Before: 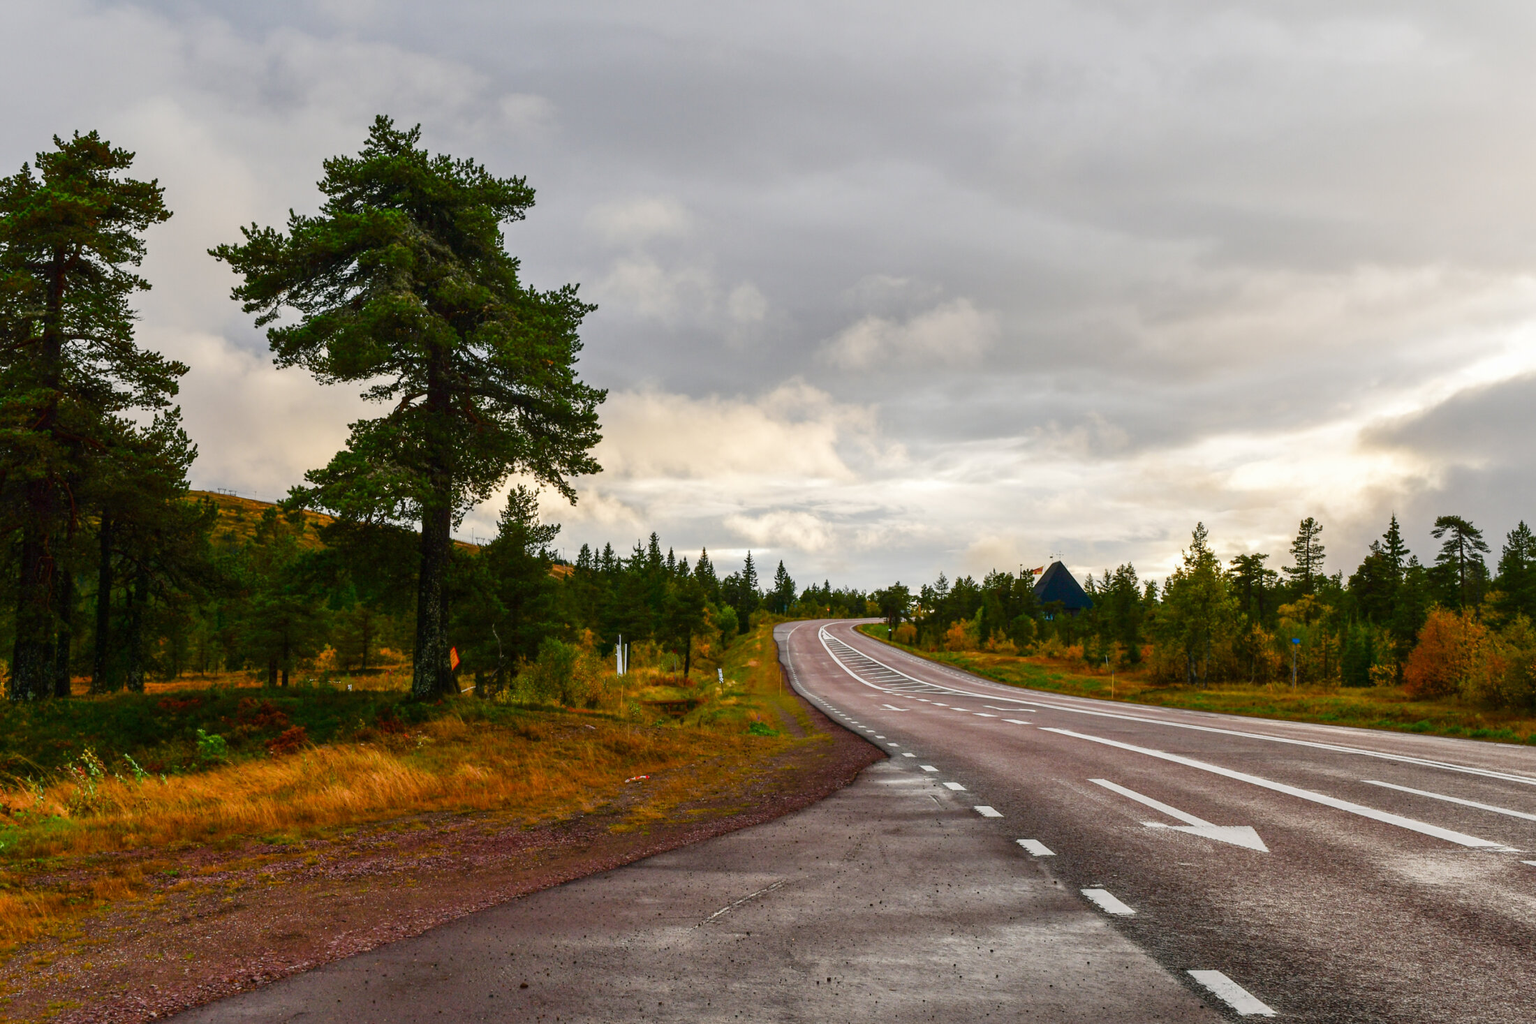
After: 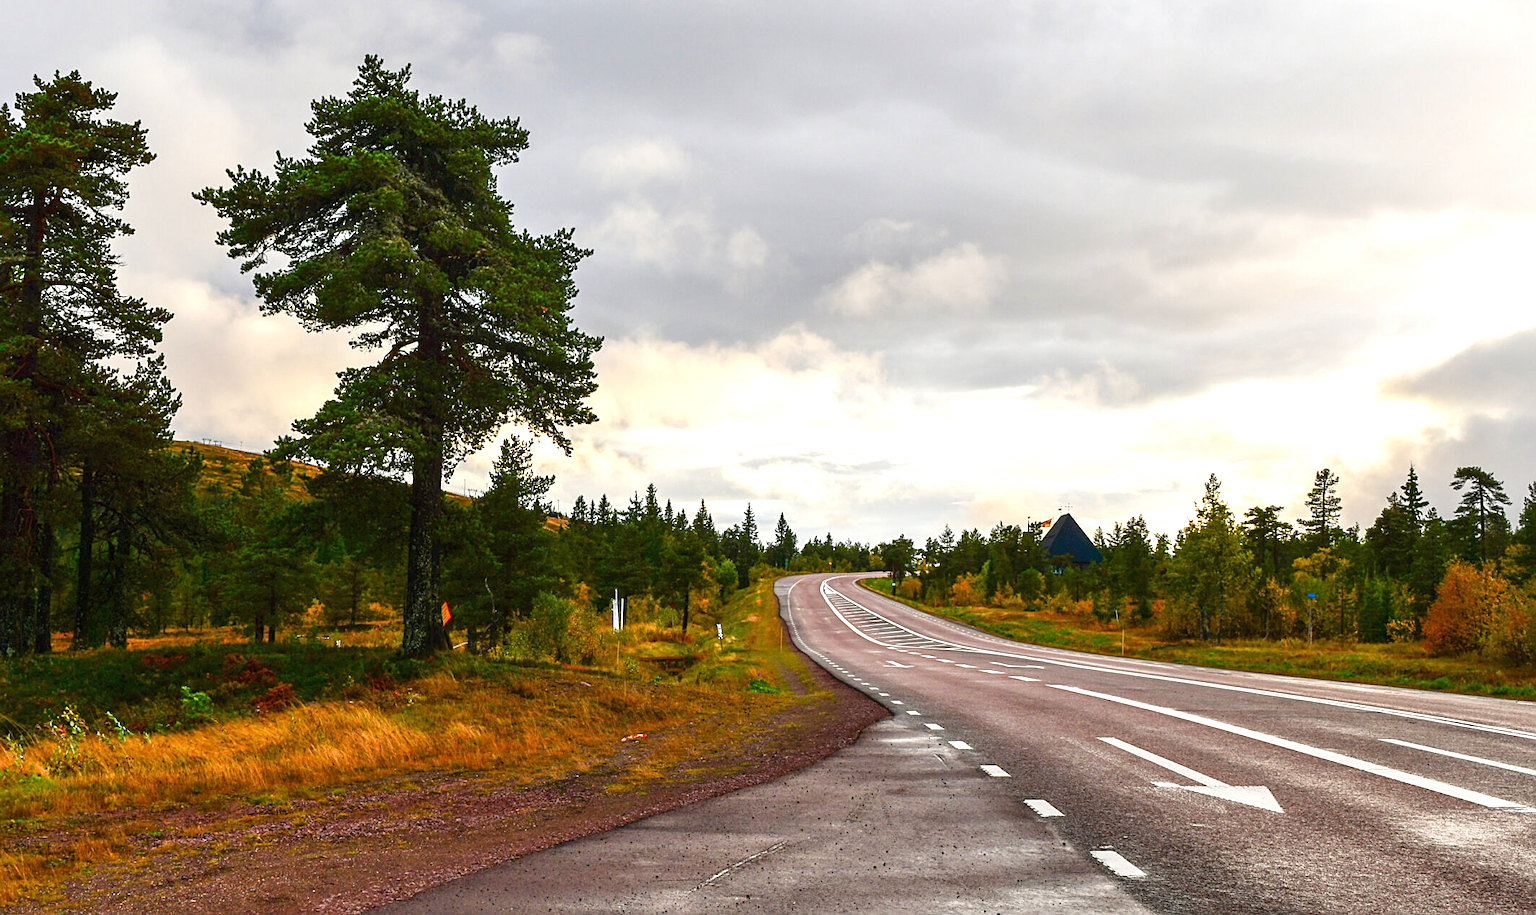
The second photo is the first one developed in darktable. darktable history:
crop: left 1.405%, top 6.112%, right 1.329%, bottom 6.934%
tone equalizer: edges refinement/feathering 500, mask exposure compensation -1.24 EV, preserve details no
sharpen: on, module defaults
exposure: black level correction 0, exposure 0.599 EV, compensate highlight preservation false
